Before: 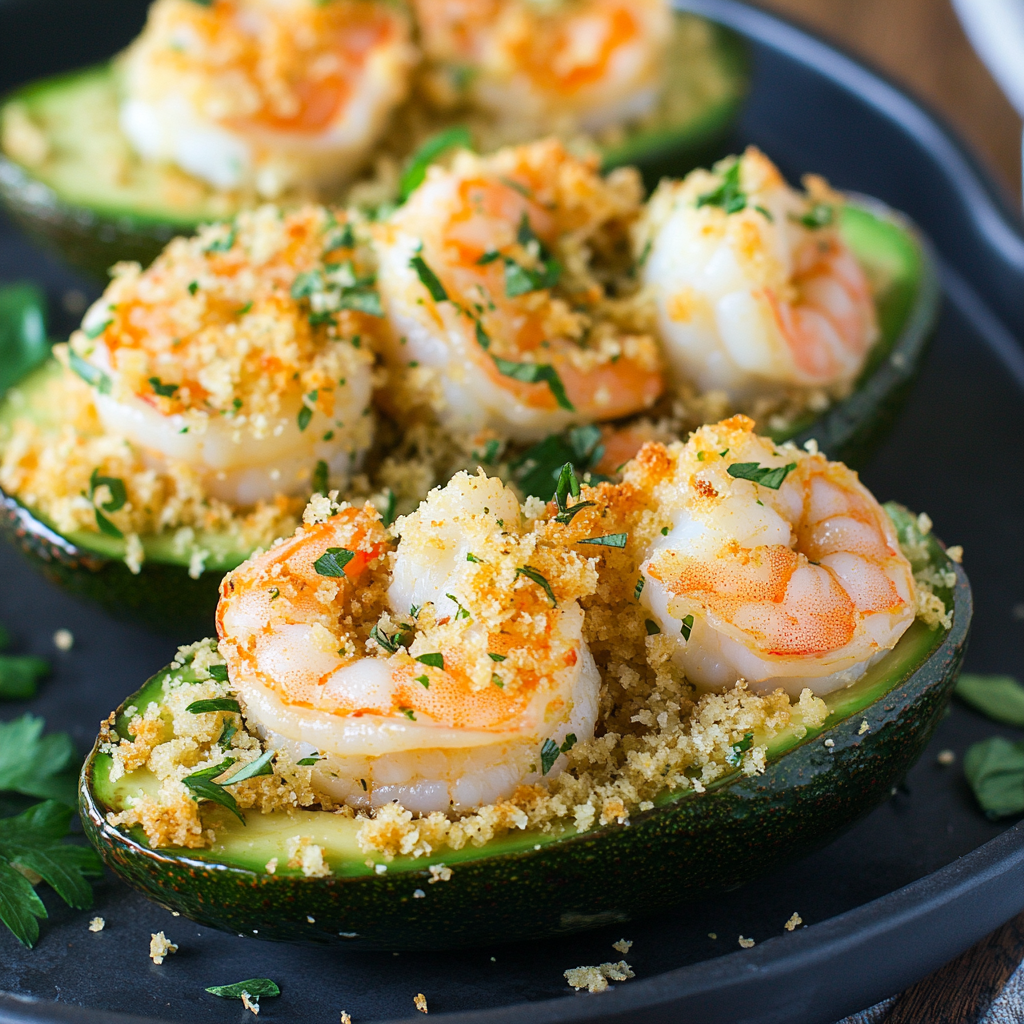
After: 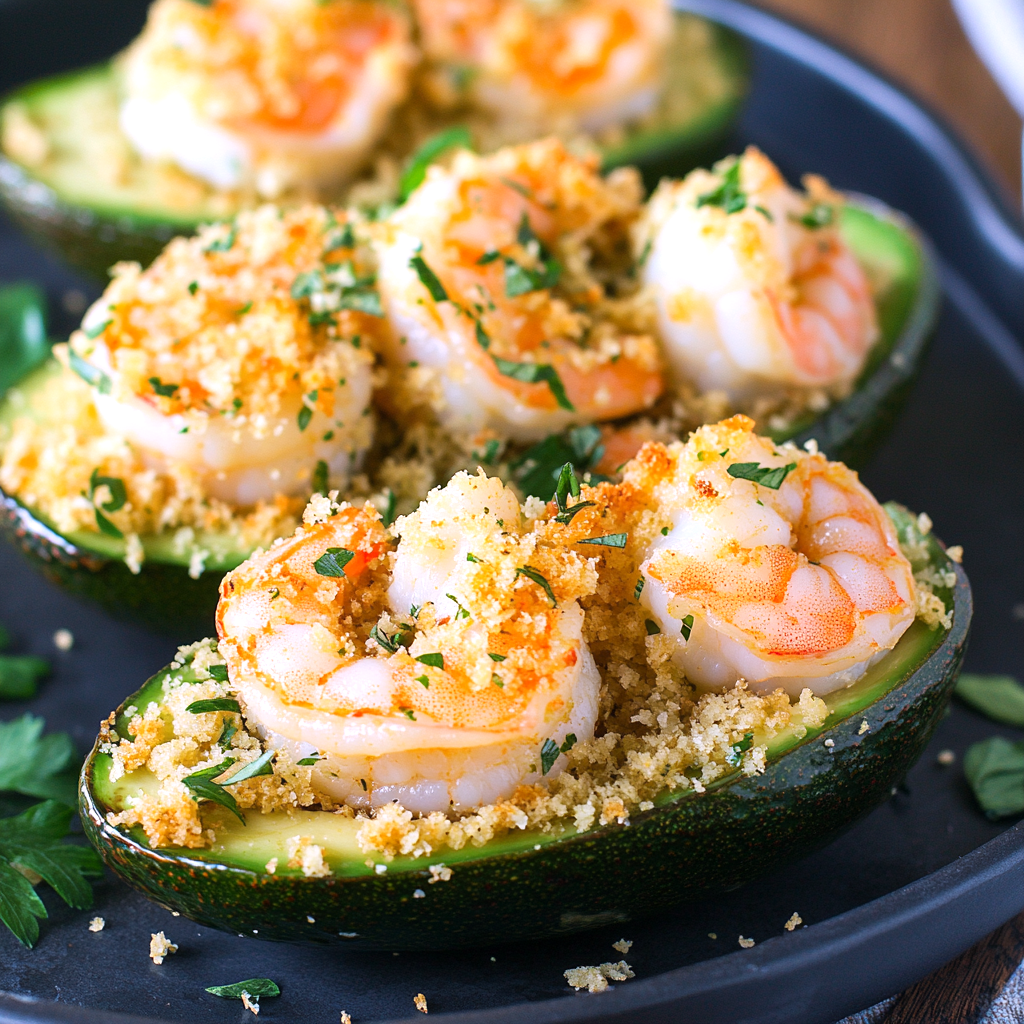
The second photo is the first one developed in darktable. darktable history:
exposure: exposure 0.217 EV, compensate highlight preservation false
white balance: red 1.05, blue 1.072
